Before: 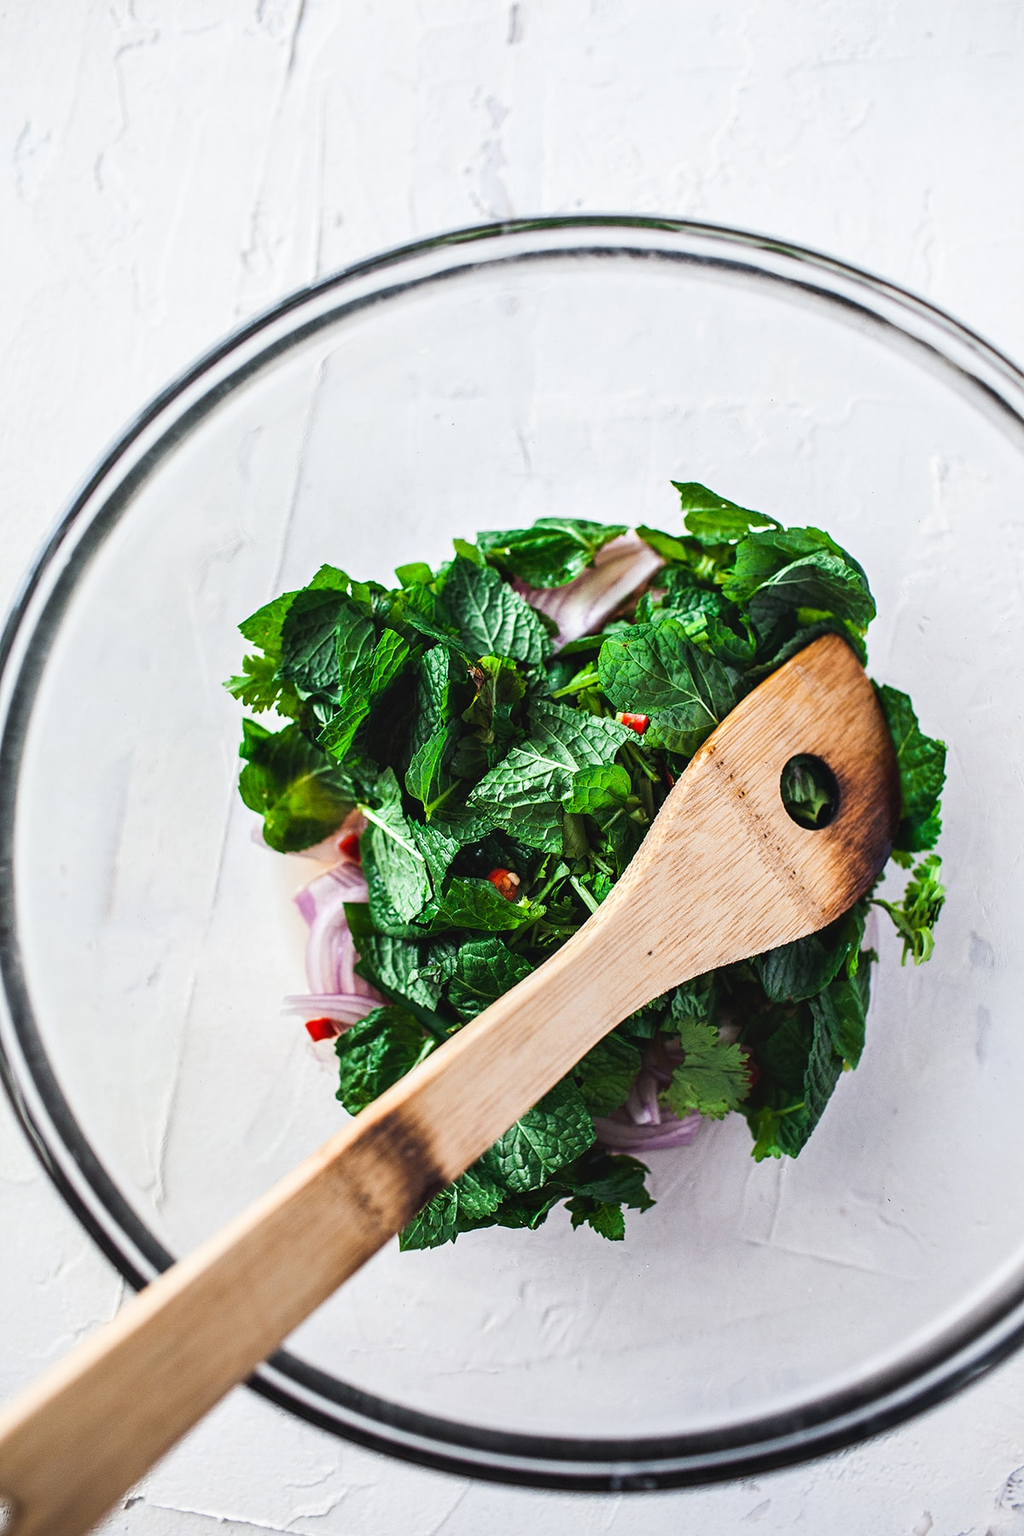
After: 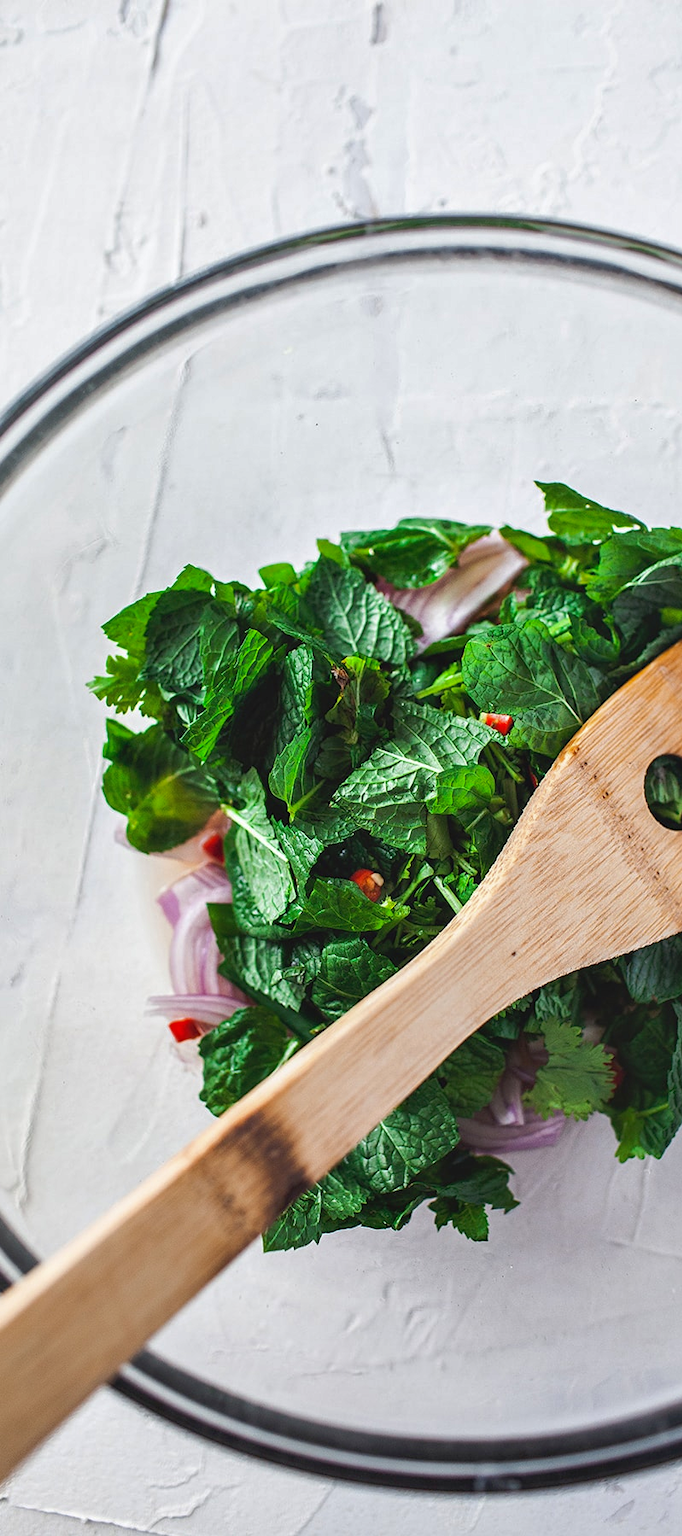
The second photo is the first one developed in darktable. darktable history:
shadows and highlights: on, module defaults
crop and rotate: left 13.409%, right 19.924%
